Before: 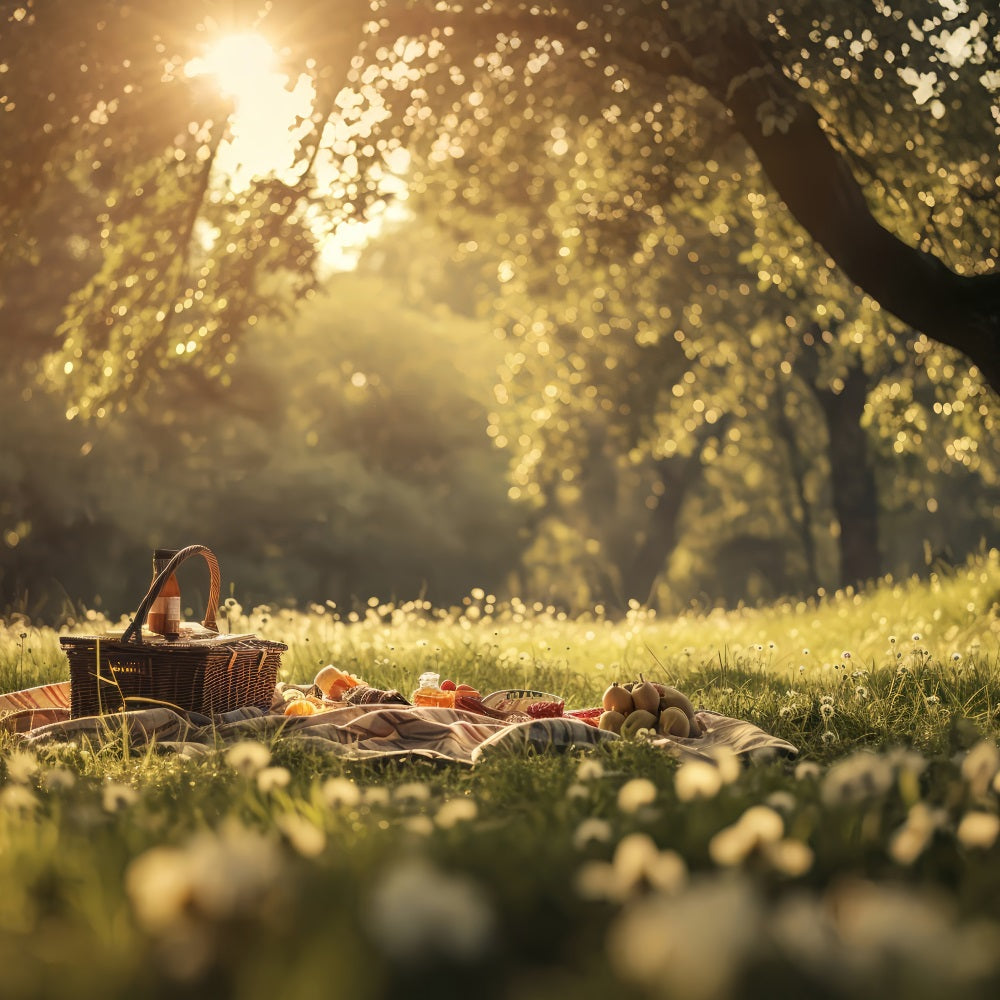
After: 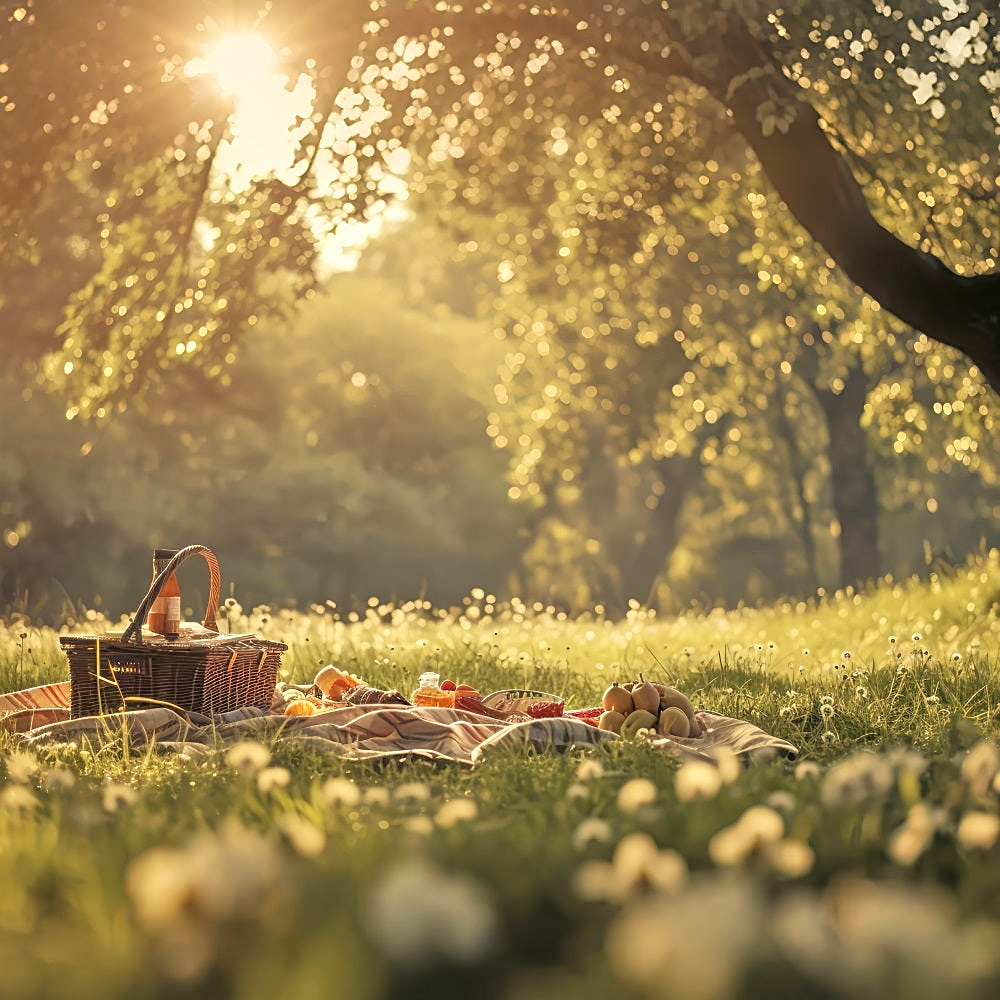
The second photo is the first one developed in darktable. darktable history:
sharpen: on, module defaults
tone equalizer: -7 EV 0.154 EV, -6 EV 0.6 EV, -5 EV 1.15 EV, -4 EV 1.33 EV, -3 EV 1.13 EV, -2 EV 0.6 EV, -1 EV 0.161 EV
